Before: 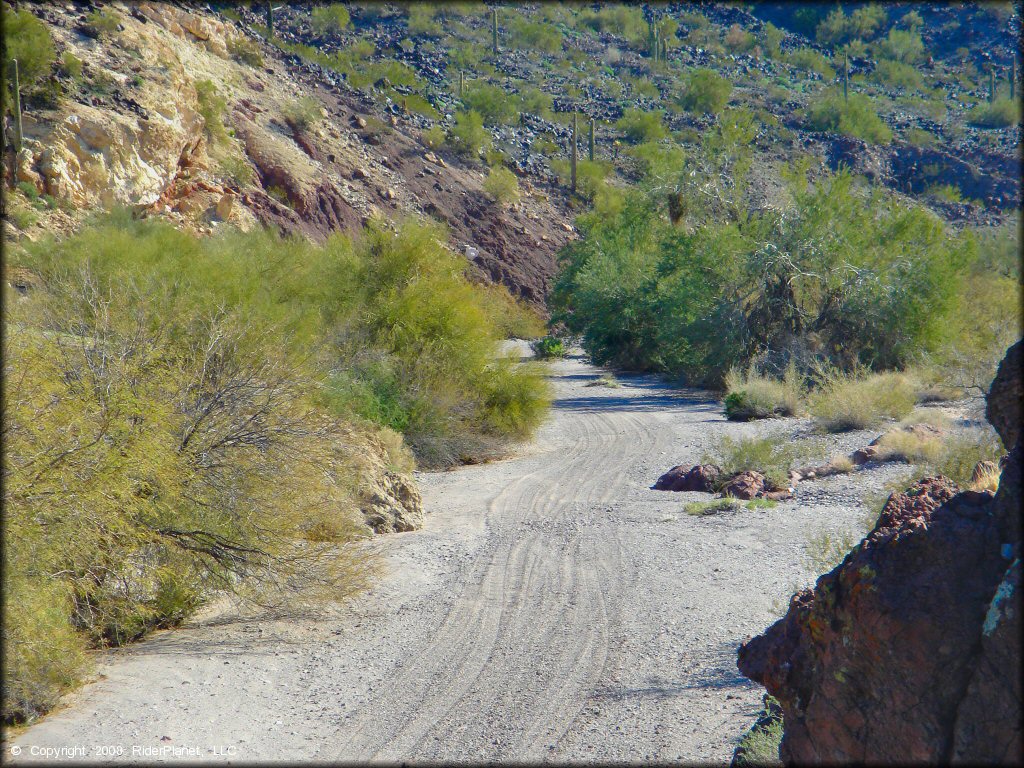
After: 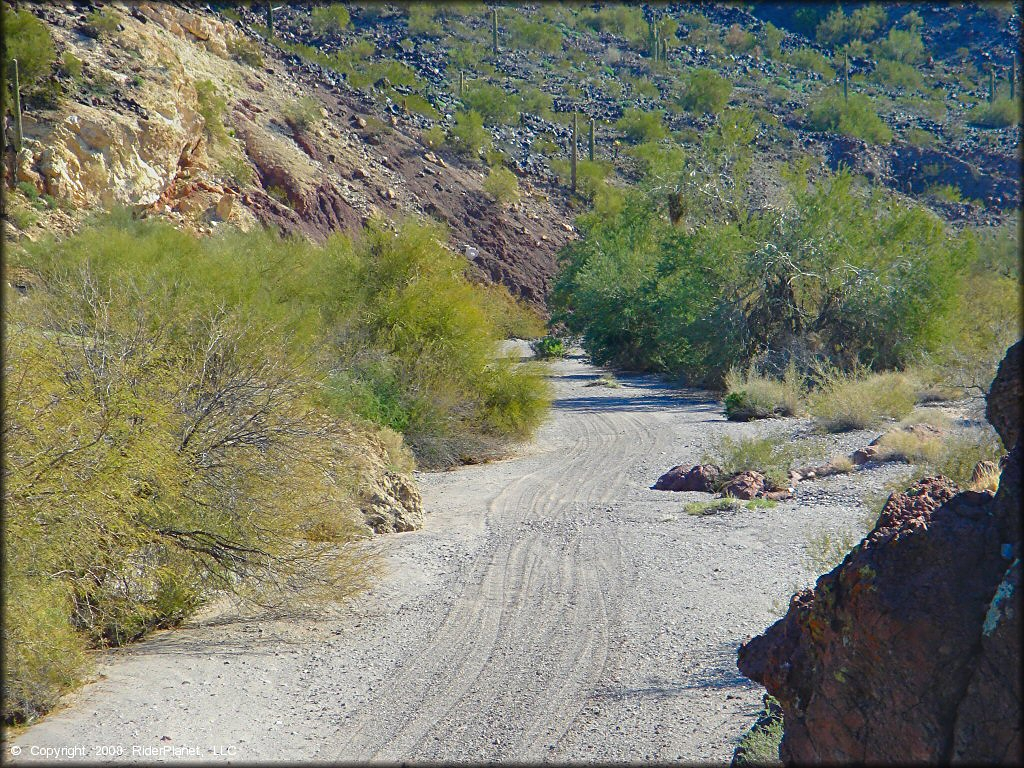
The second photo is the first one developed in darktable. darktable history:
sharpen: on, module defaults
contrast equalizer: y [[0.545, 0.572, 0.59, 0.59, 0.571, 0.545], [0.5 ×6], [0.5 ×6], [0 ×6], [0 ×6]], mix -0.308
